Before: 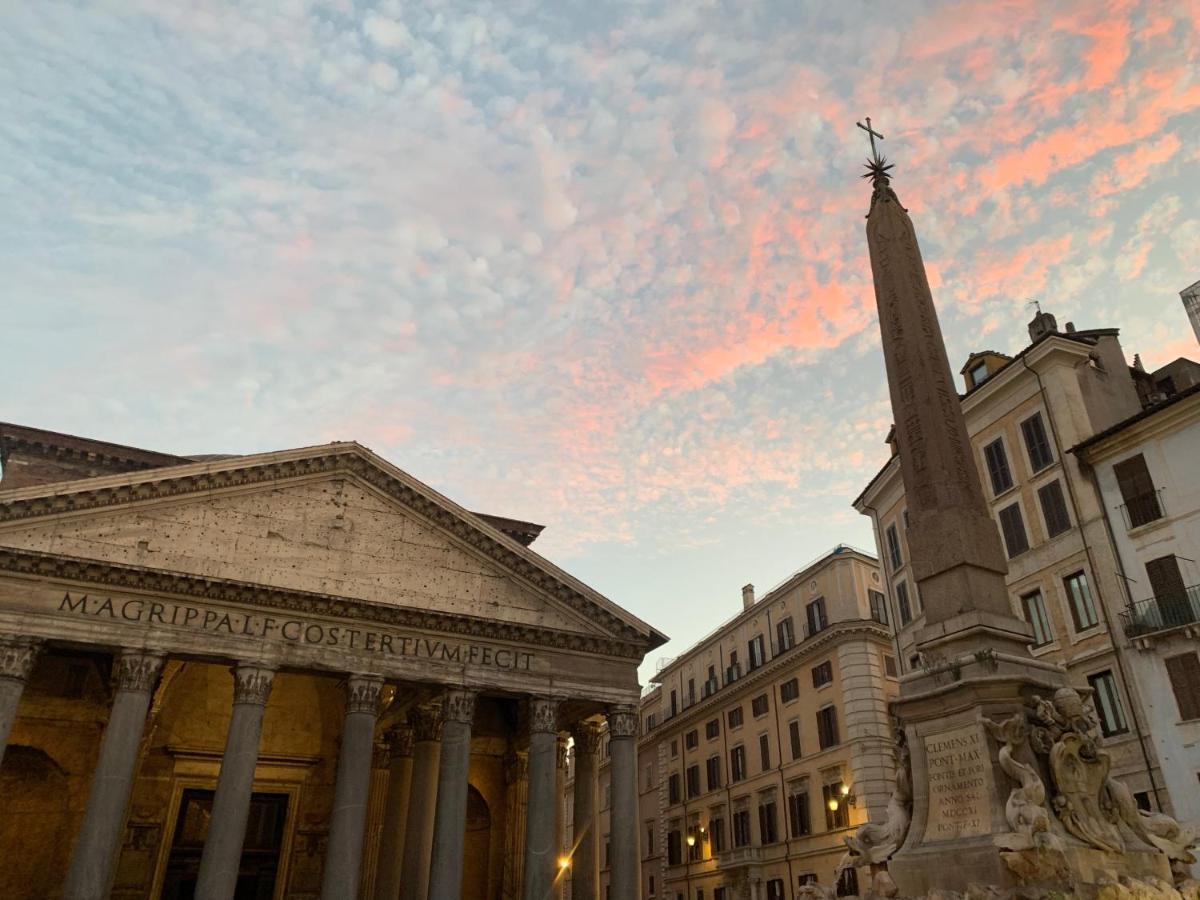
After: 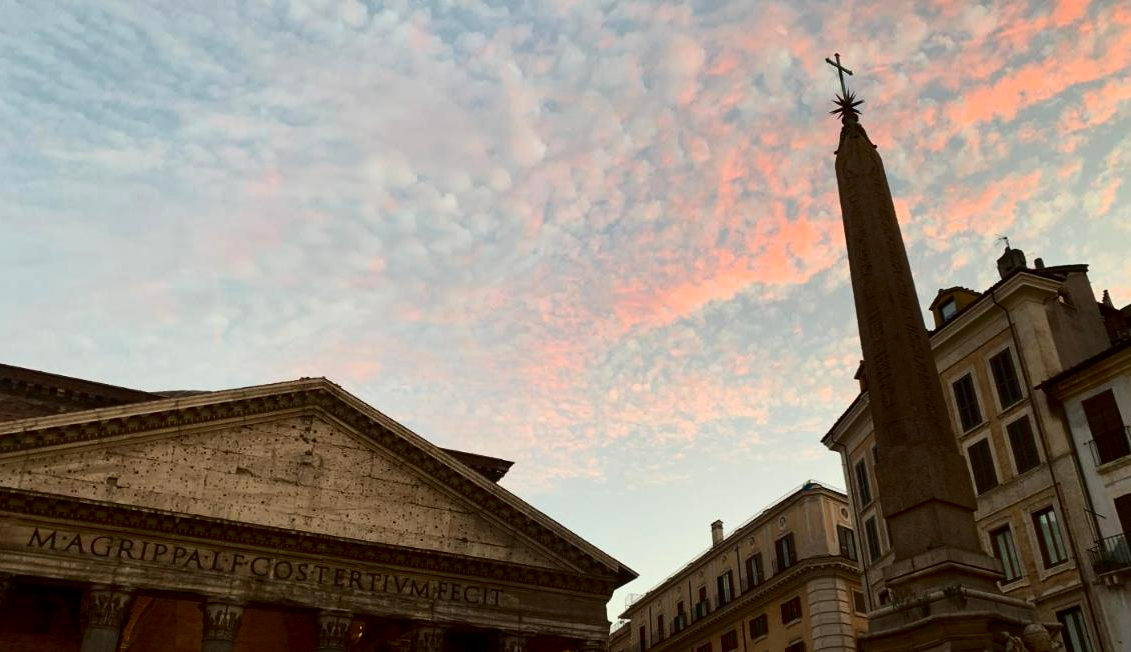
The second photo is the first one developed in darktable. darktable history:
crop: left 2.646%, top 7.158%, right 3.088%, bottom 20.315%
contrast brightness saturation: contrast 0.195, brightness -0.22, saturation 0.115
